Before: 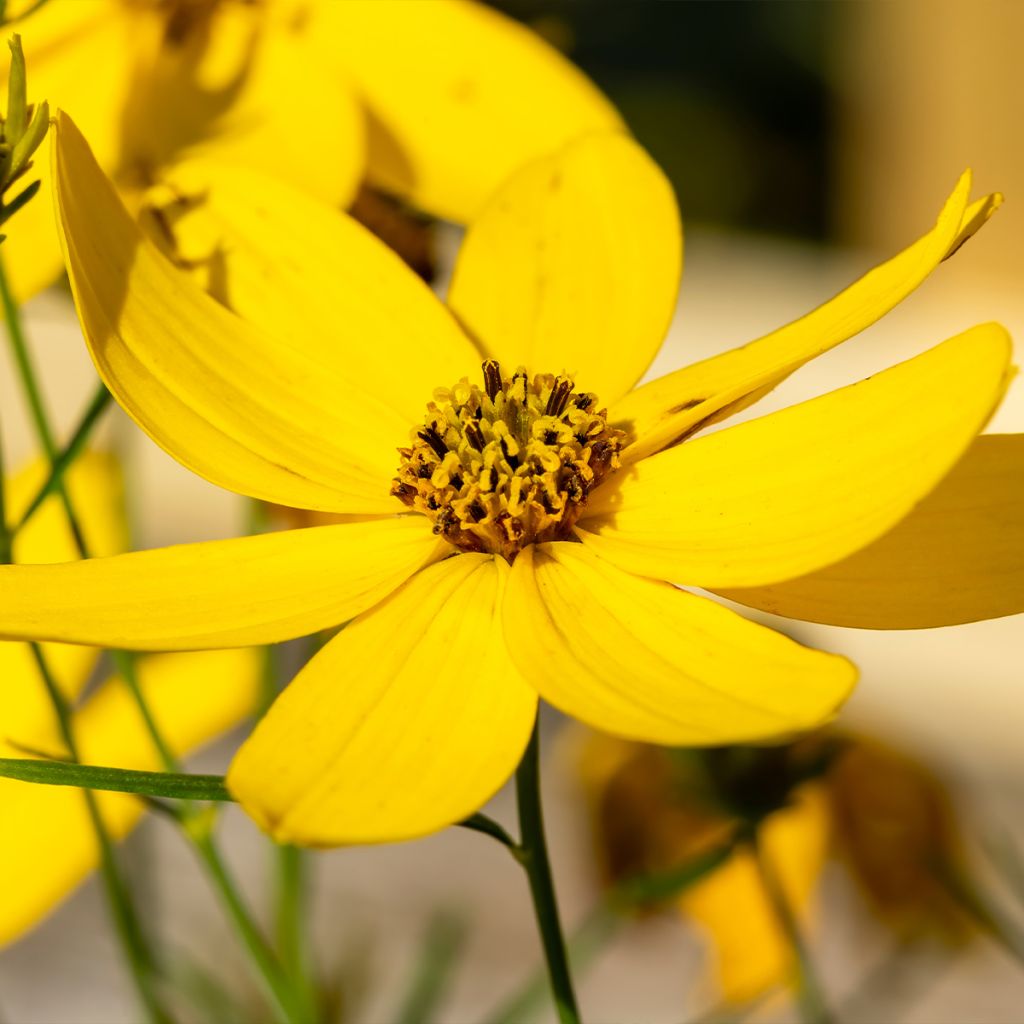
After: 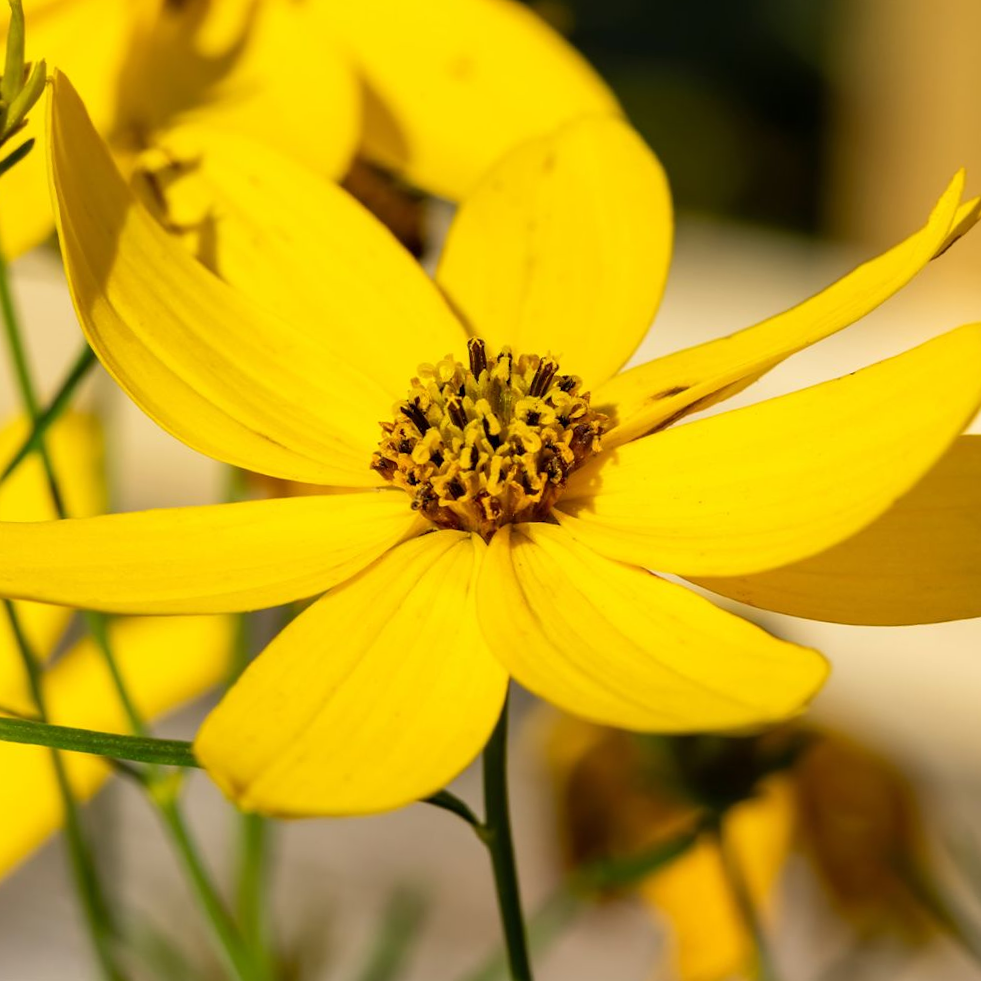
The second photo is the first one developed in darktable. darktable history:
crop and rotate: angle -2.55°
